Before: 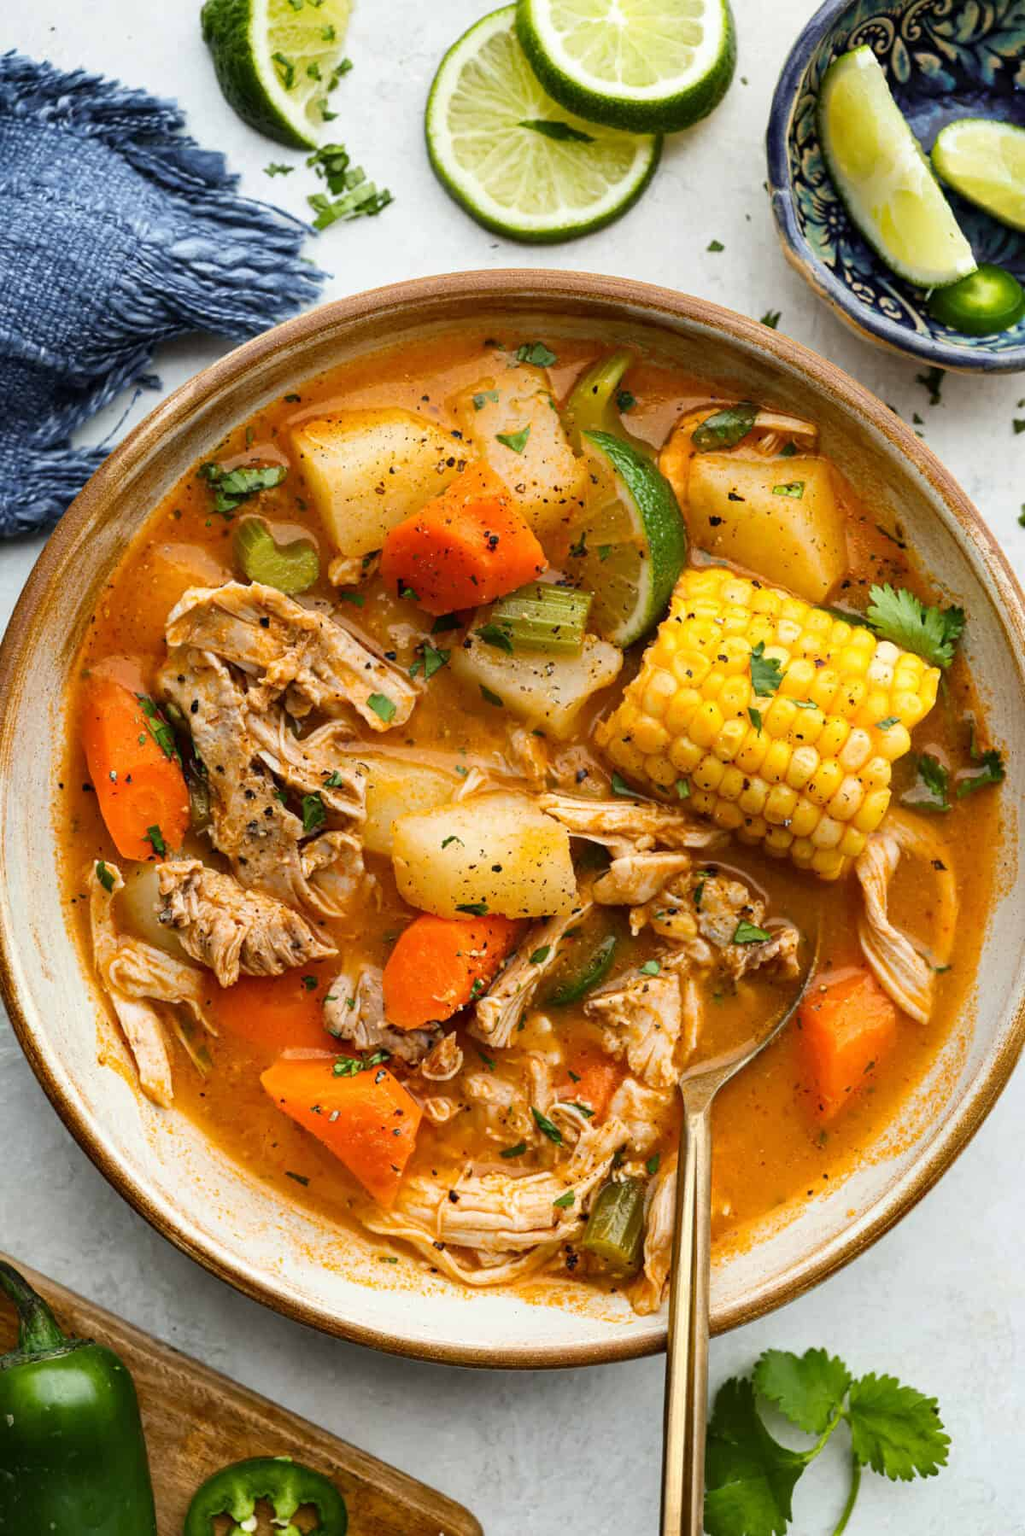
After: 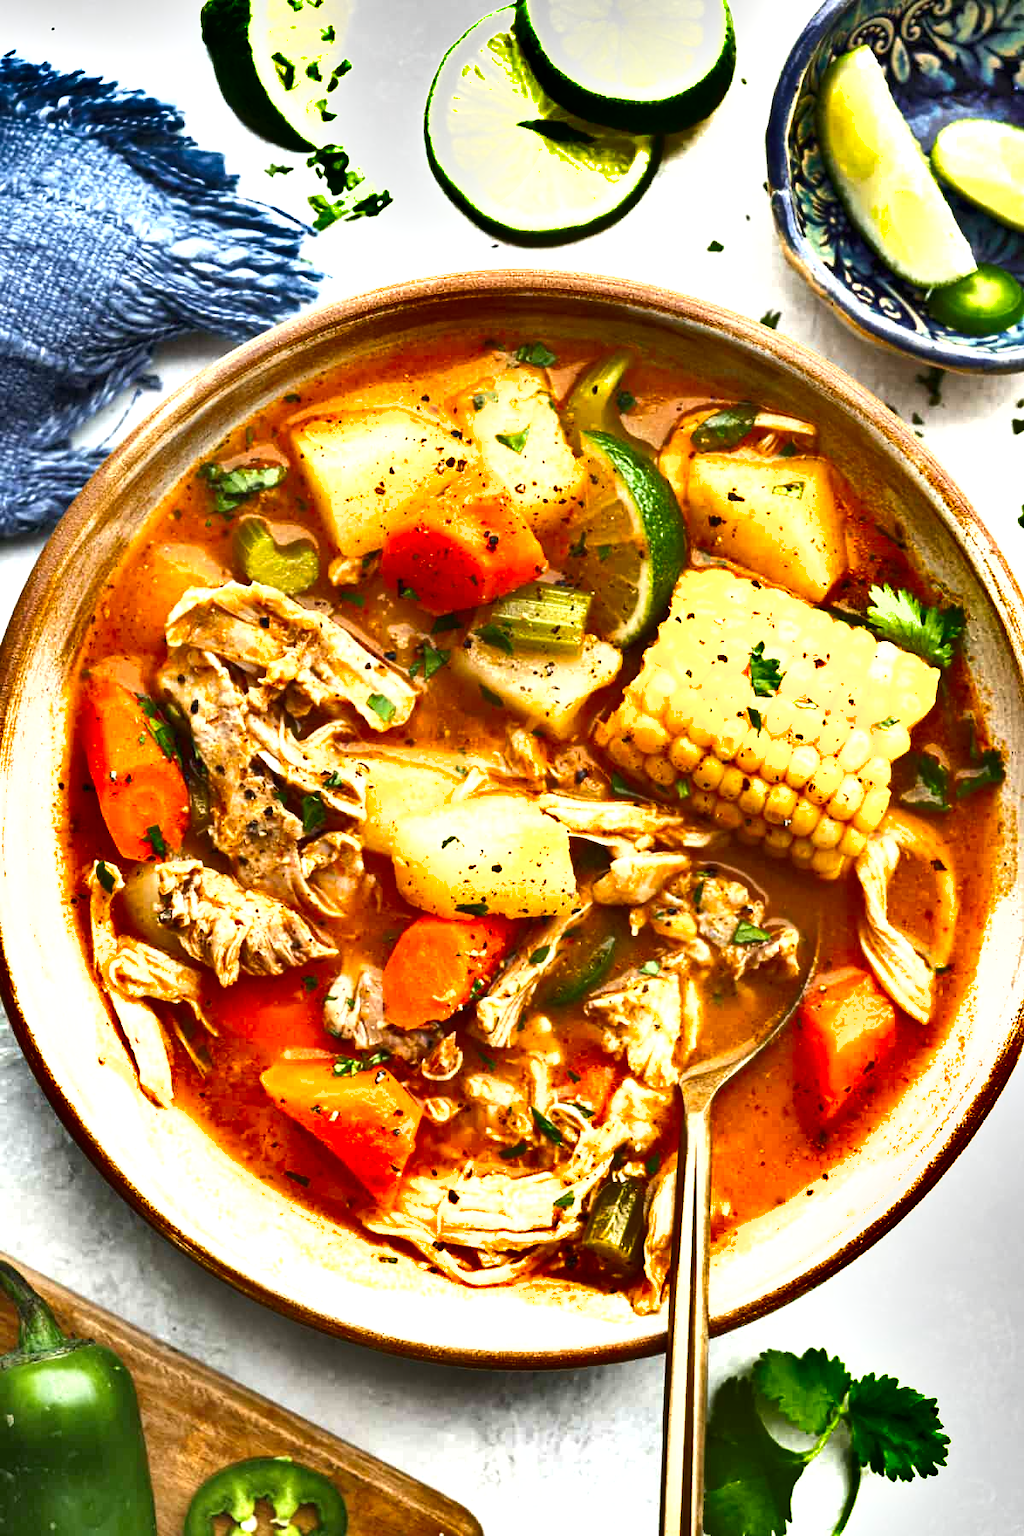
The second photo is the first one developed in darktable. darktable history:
exposure: black level correction 0, exposure 1.2 EV, compensate exposure bias true, compensate highlight preservation false
shadows and highlights: shadows 30.63, highlights -63.22, shadows color adjustment 98%, highlights color adjustment 58.61%, soften with gaussian
